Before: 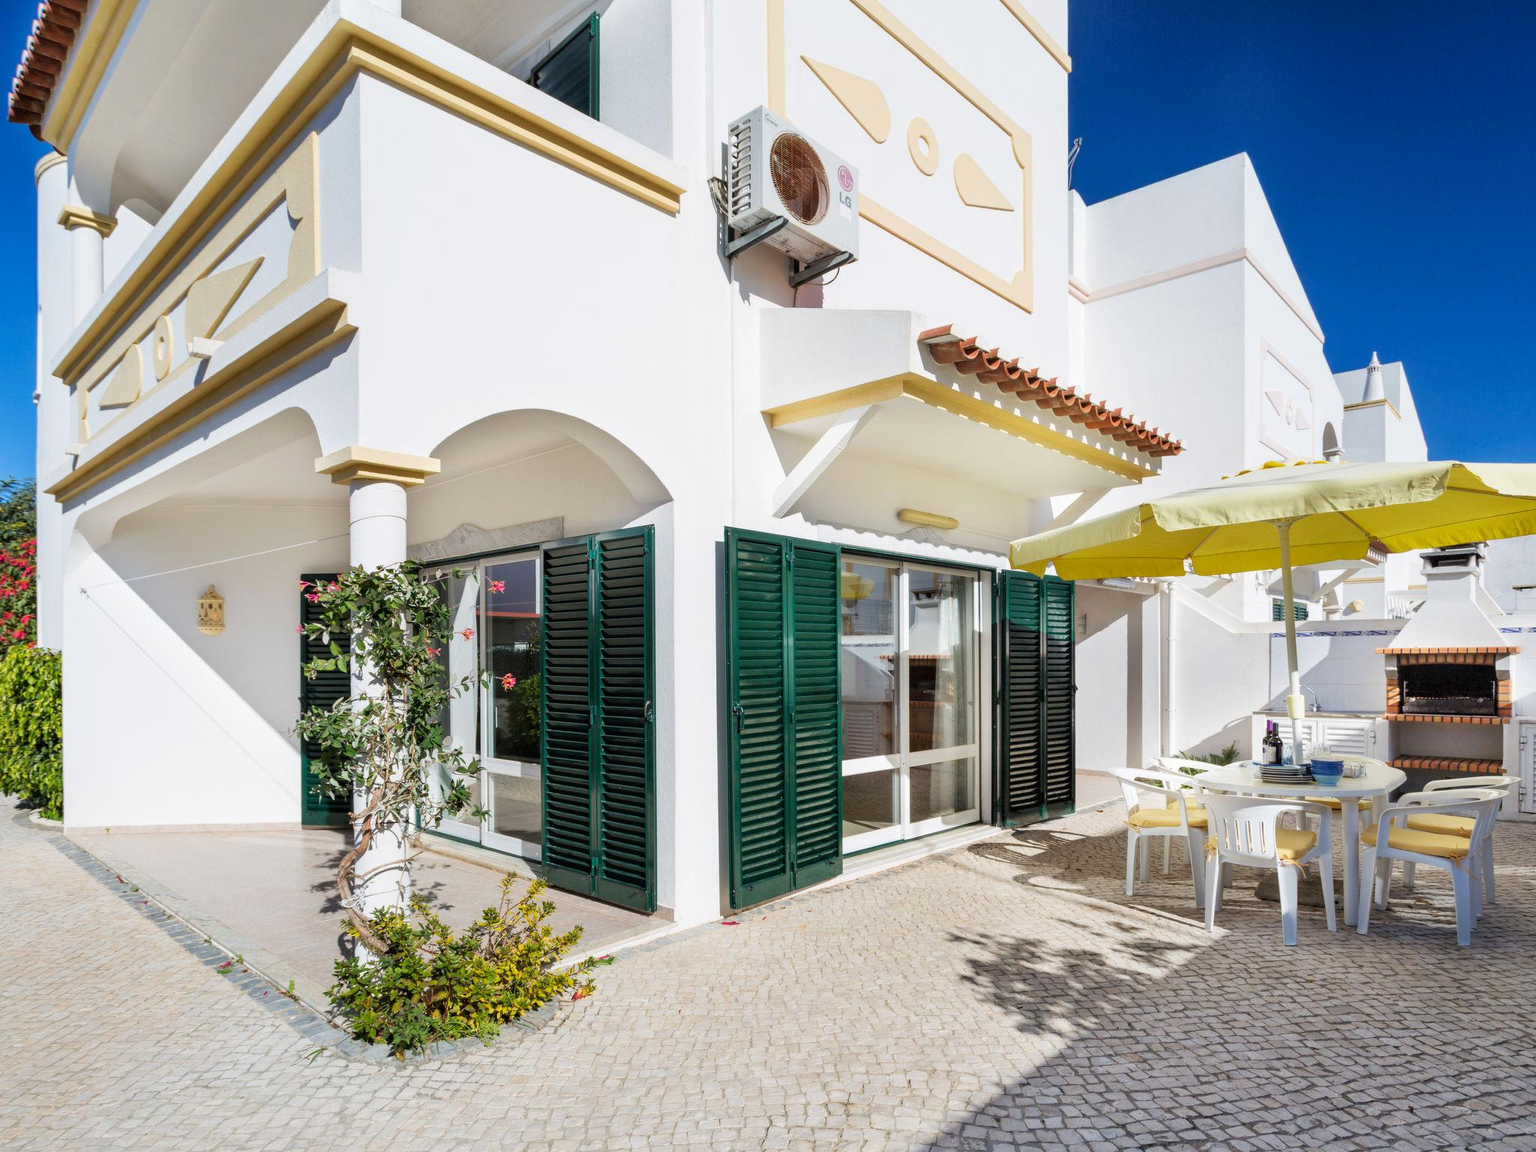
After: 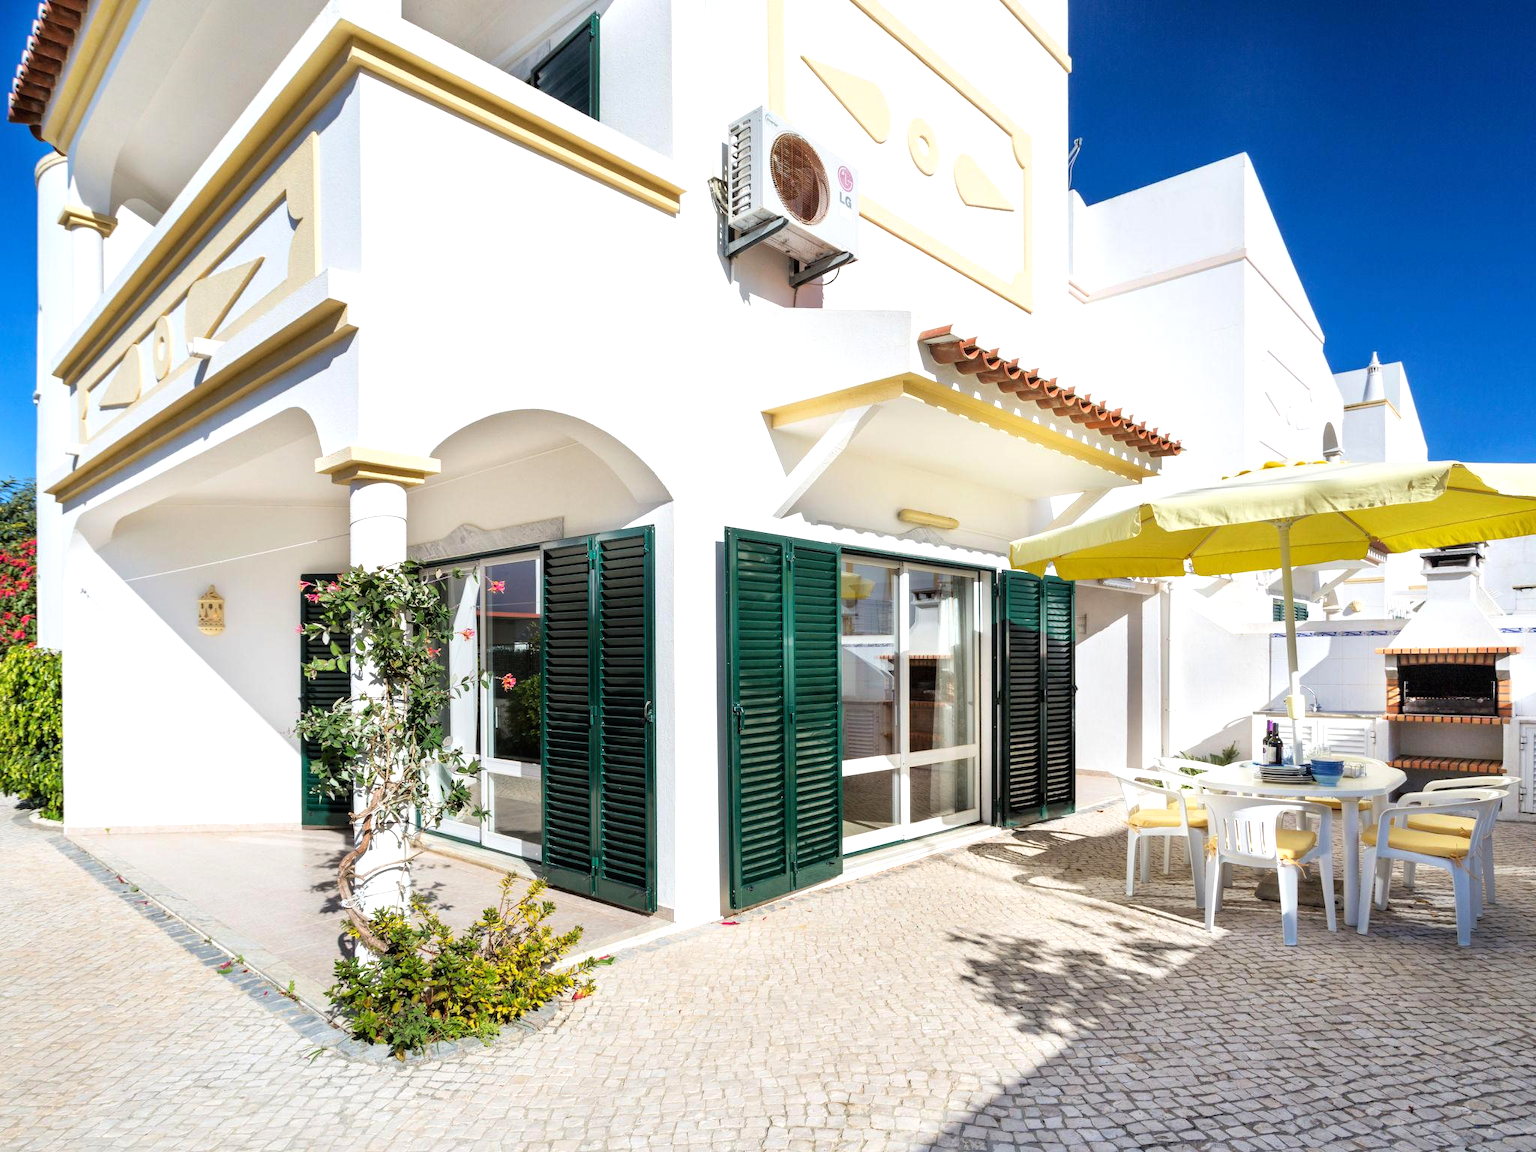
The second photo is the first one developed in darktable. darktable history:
tone equalizer: -8 EV -0.41 EV, -7 EV -0.394 EV, -6 EV -0.363 EV, -5 EV -0.189 EV, -3 EV 0.222 EV, -2 EV 0.342 EV, -1 EV 0.396 EV, +0 EV 0.412 EV
